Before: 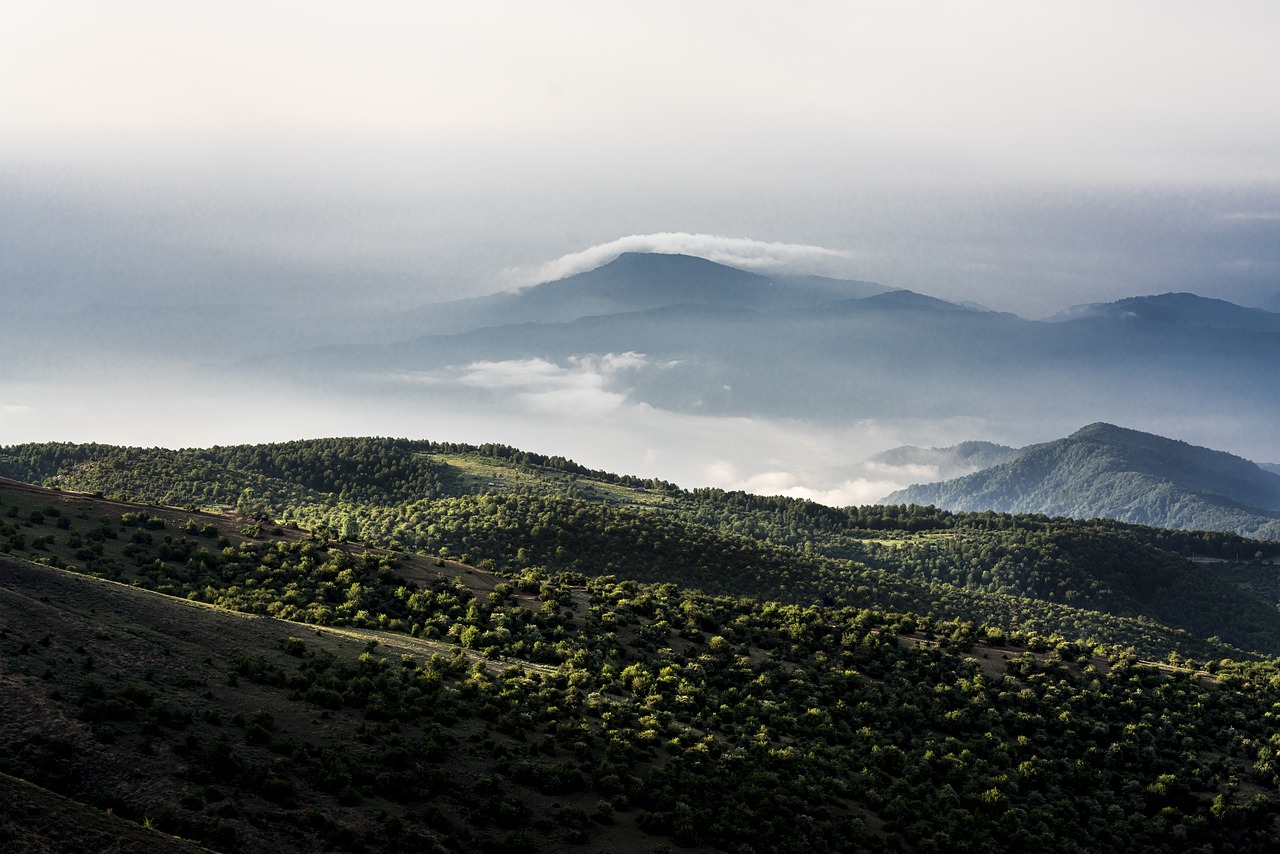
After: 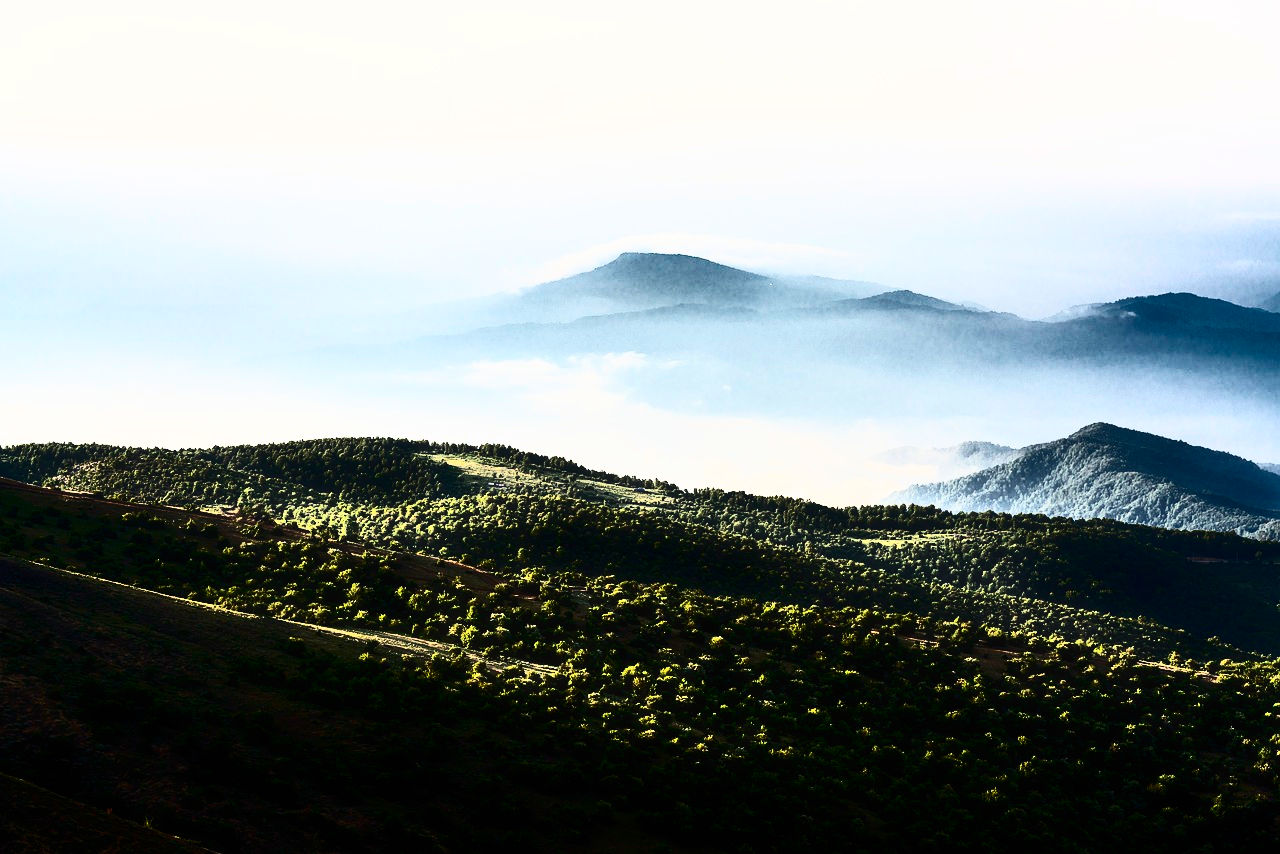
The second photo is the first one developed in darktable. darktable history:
color balance rgb: perceptual saturation grading › global saturation 34.05%, global vibrance 5.56%
contrast brightness saturation: contrast 0.93, brightness 0.2
haze removal: strength -0.1, adaptive false
local contrast: mode bilateral grid, contrast 100, coarseness 100, detail 91%, midtone range 0.2
